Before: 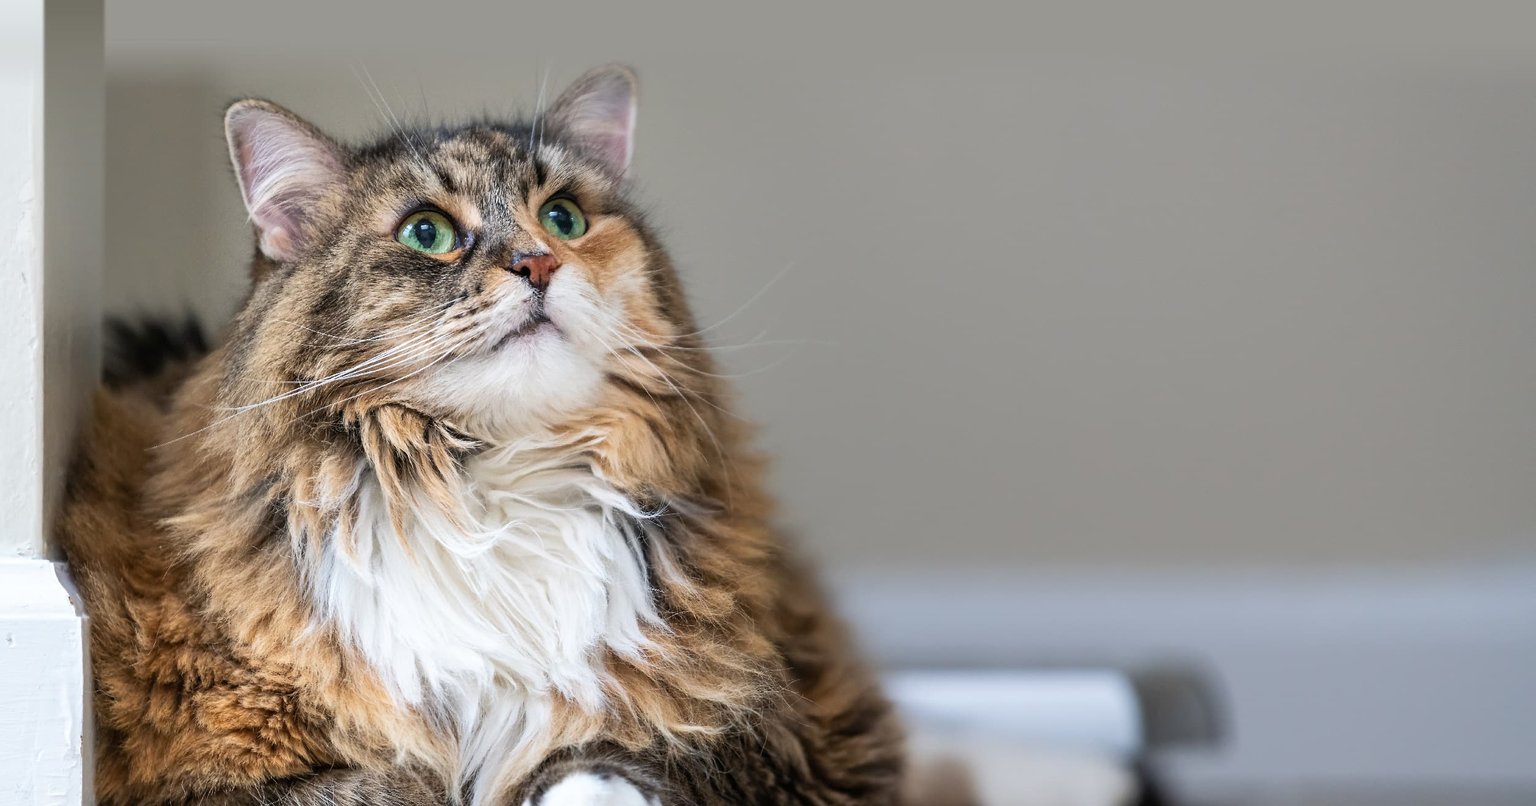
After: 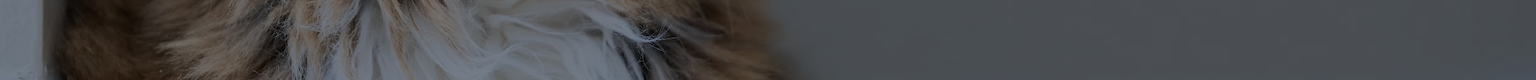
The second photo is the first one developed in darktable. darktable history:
crop and rotate: top 59.084%, bottom 30.916%
color calibration: x 0.37, y 0.382, temperature 4313.32 K
color balance rgb: perceptual brilliance grading › global brilliance -48.39%
